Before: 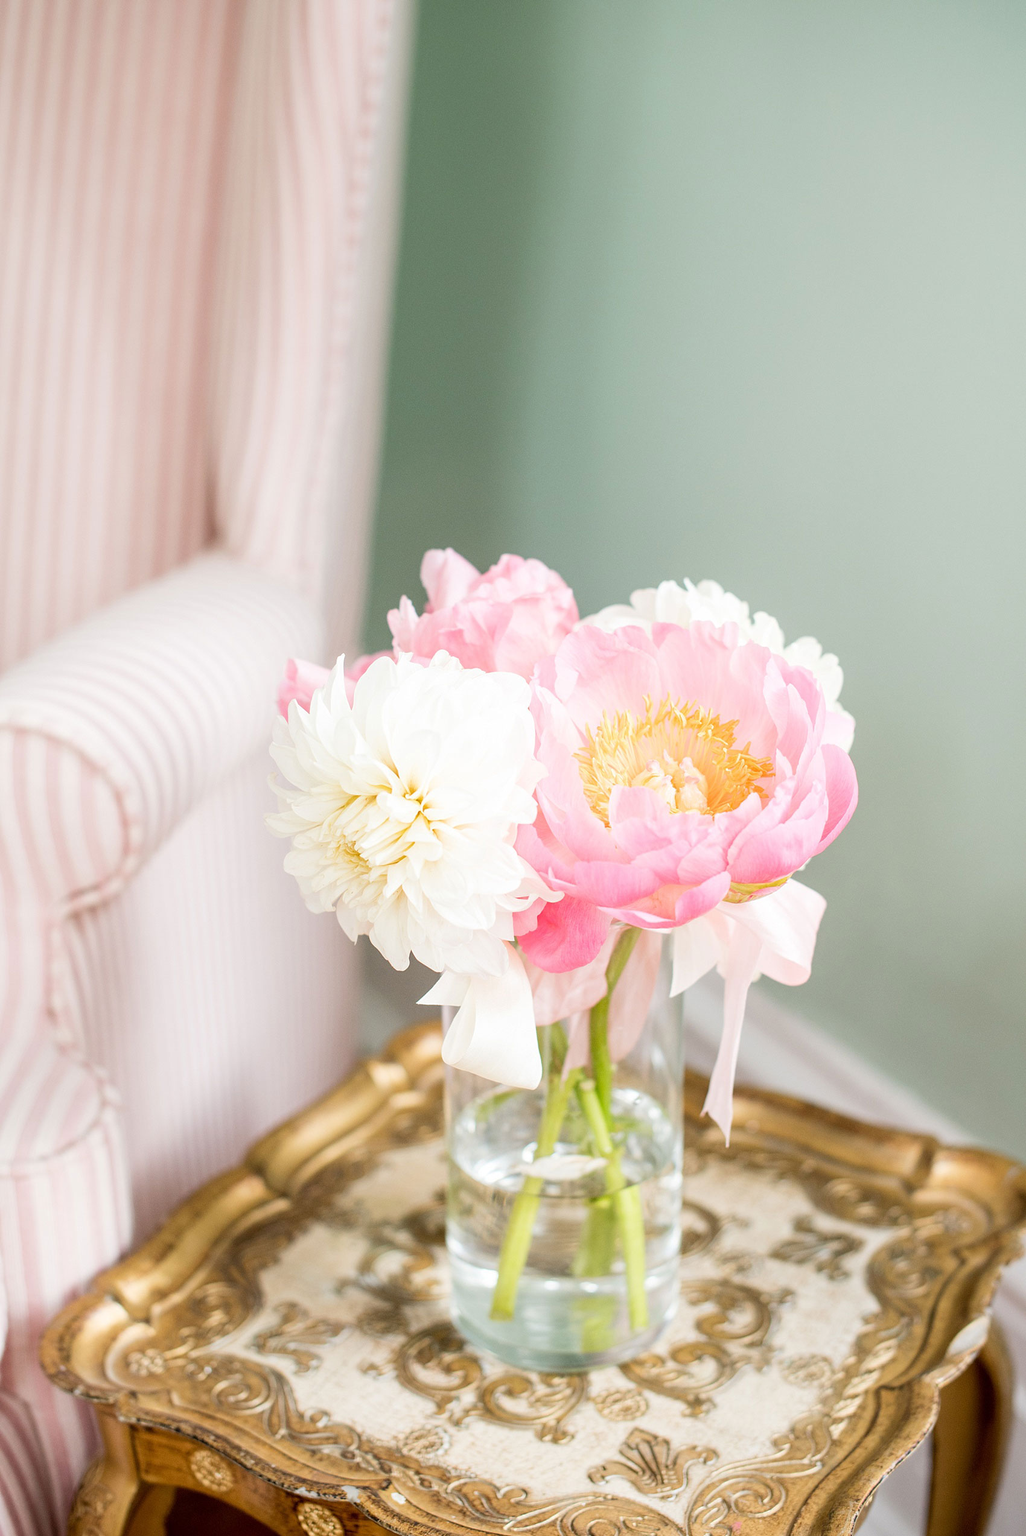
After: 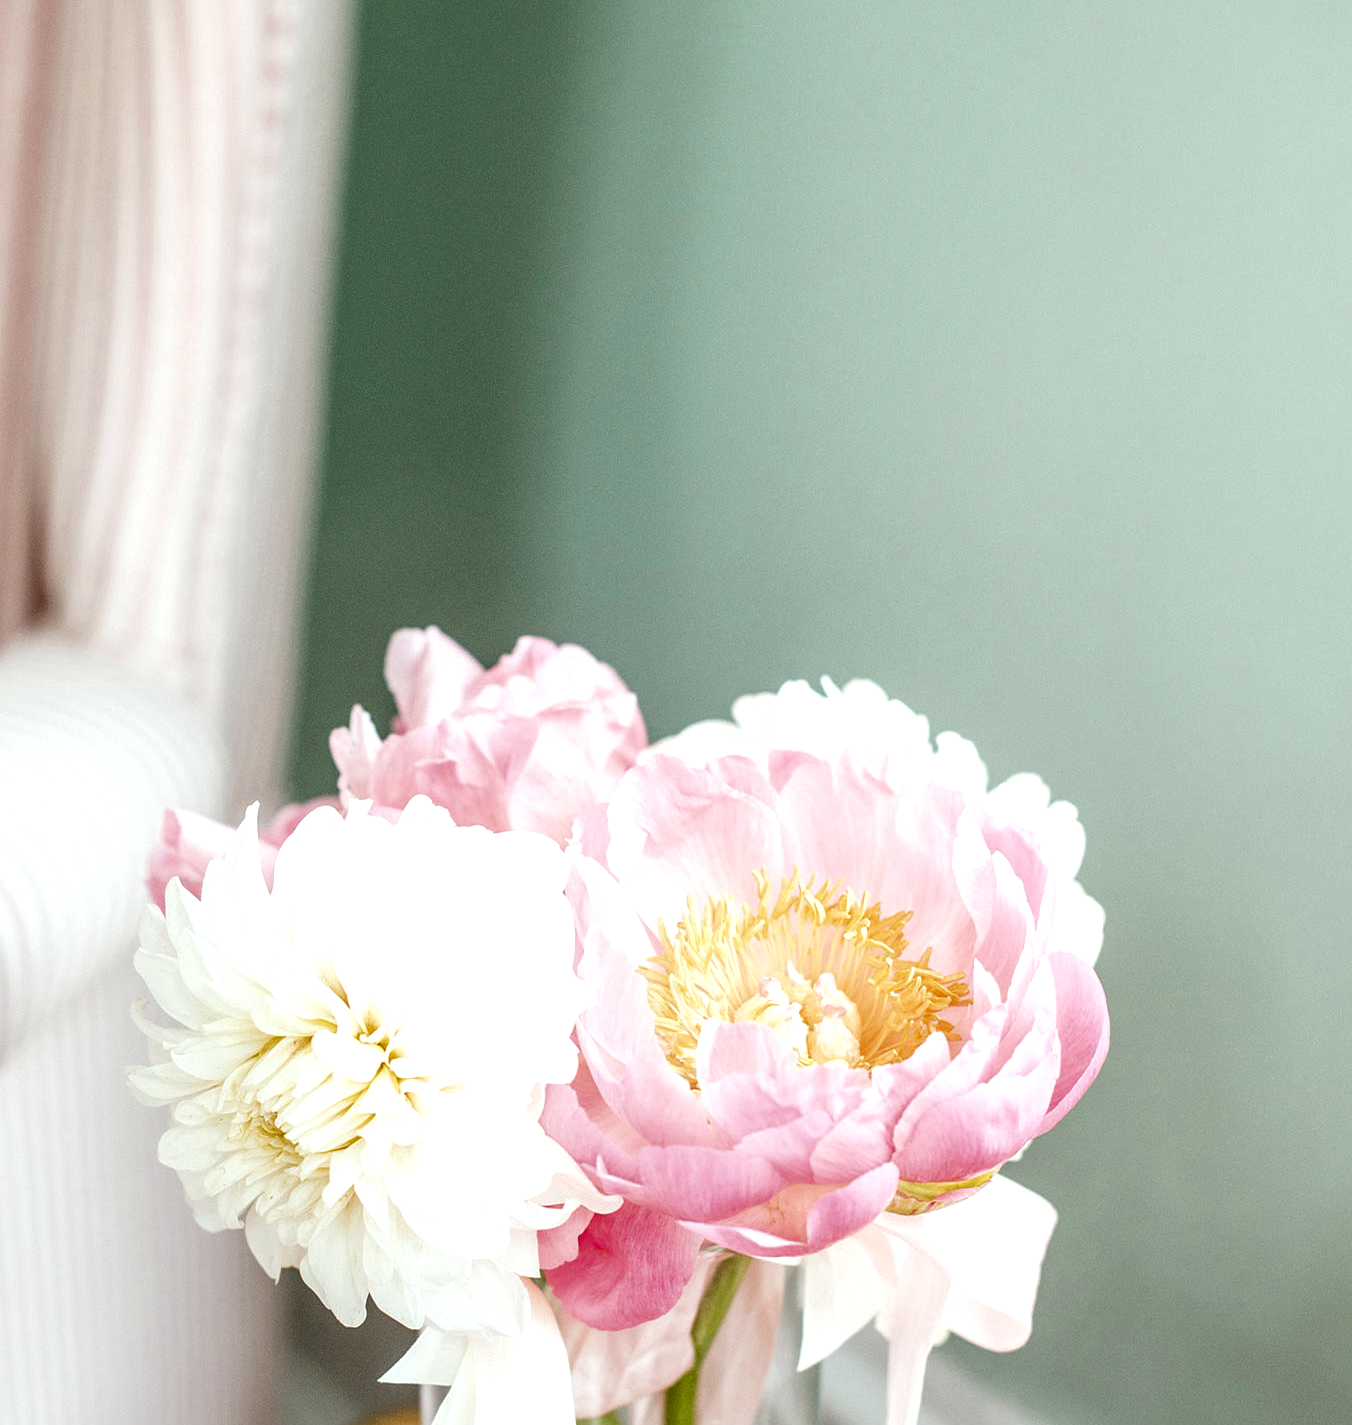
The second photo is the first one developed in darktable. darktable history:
crop: left 18.364%, top 11.08%, right 2.067%, bottom 32.926%
color calibration: illuminant Planckian (black body), x 0.351, y 0.353, temperature 4768.25 K
local contrast: highlights 16%, detail 187%
